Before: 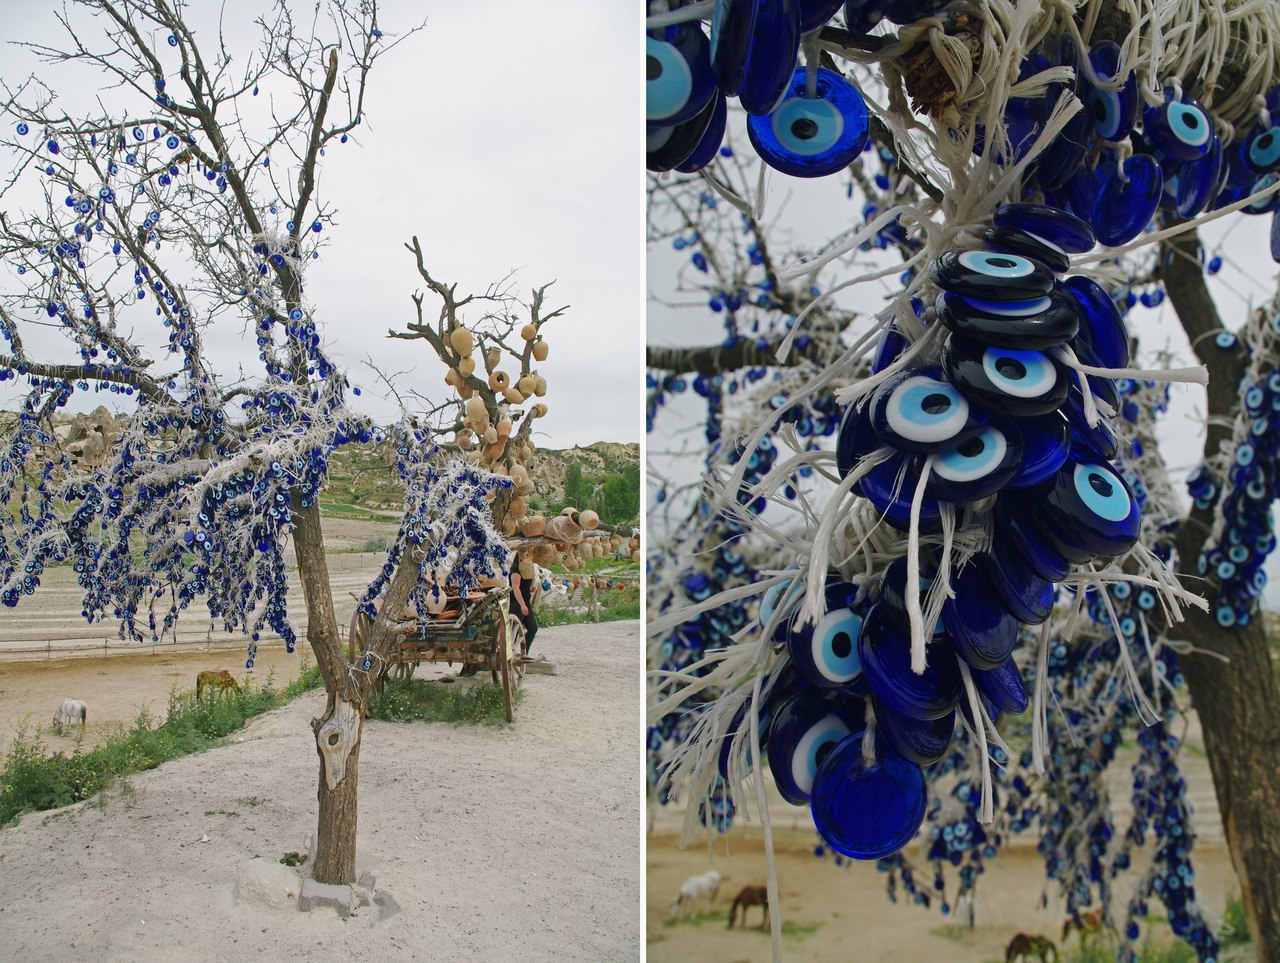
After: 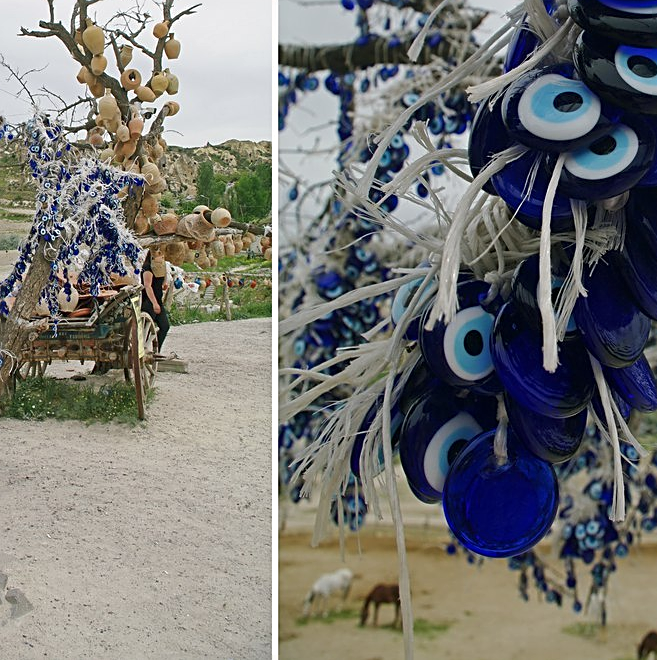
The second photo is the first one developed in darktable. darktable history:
sharpen: on, module defaults
local contrast: mode bilateral grid, contrast 21, coarseness 51, detail 120%, midtone range 0.2
crop and rotate: left 28.771%, top 31.417%, right 19.846%
